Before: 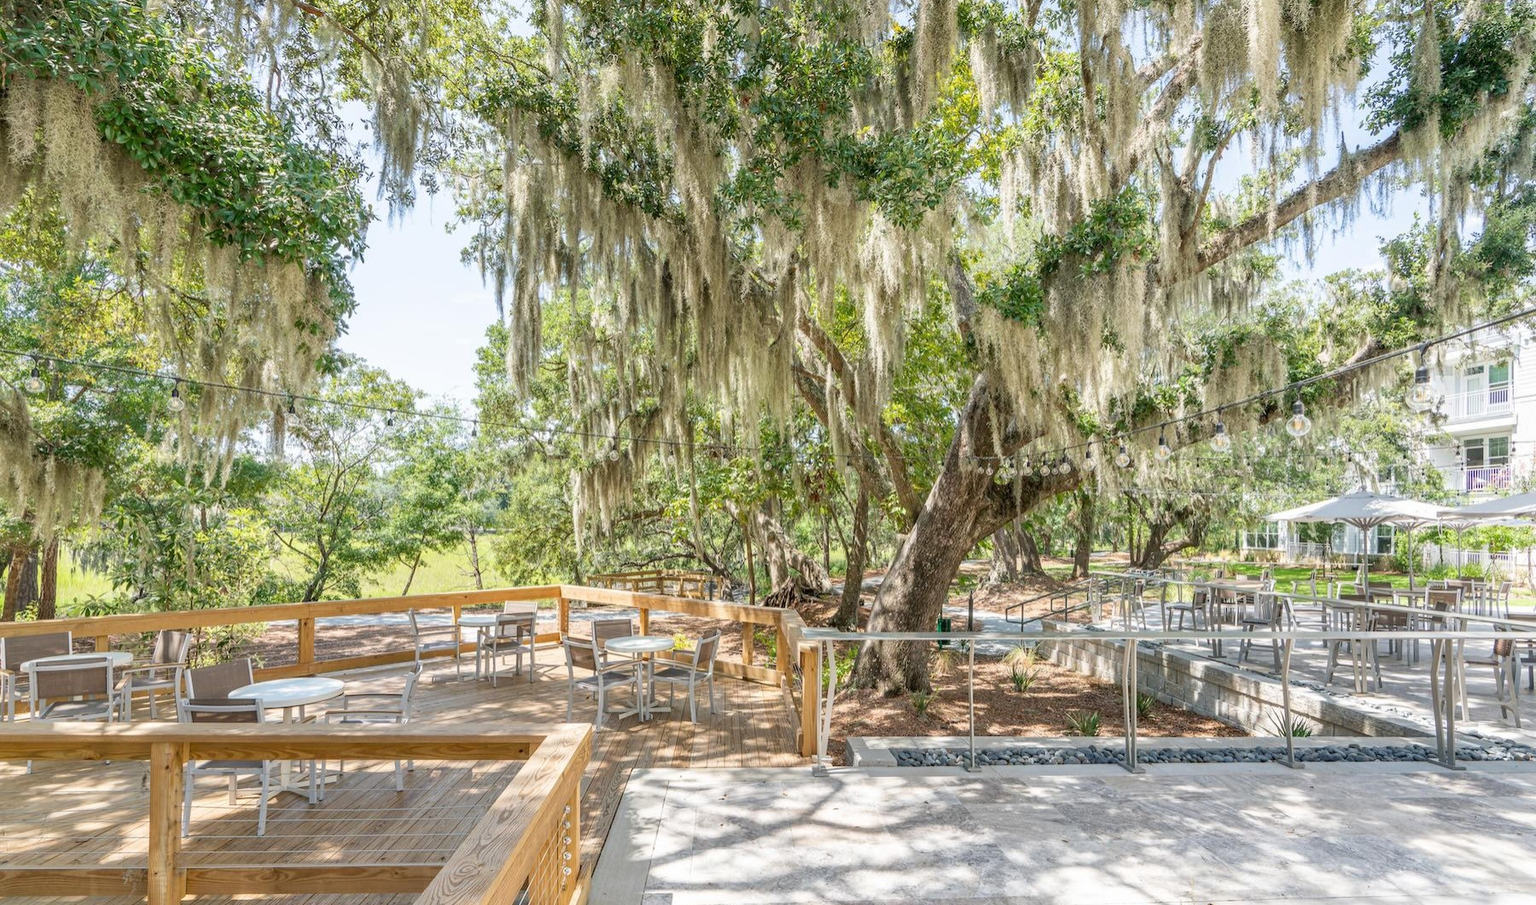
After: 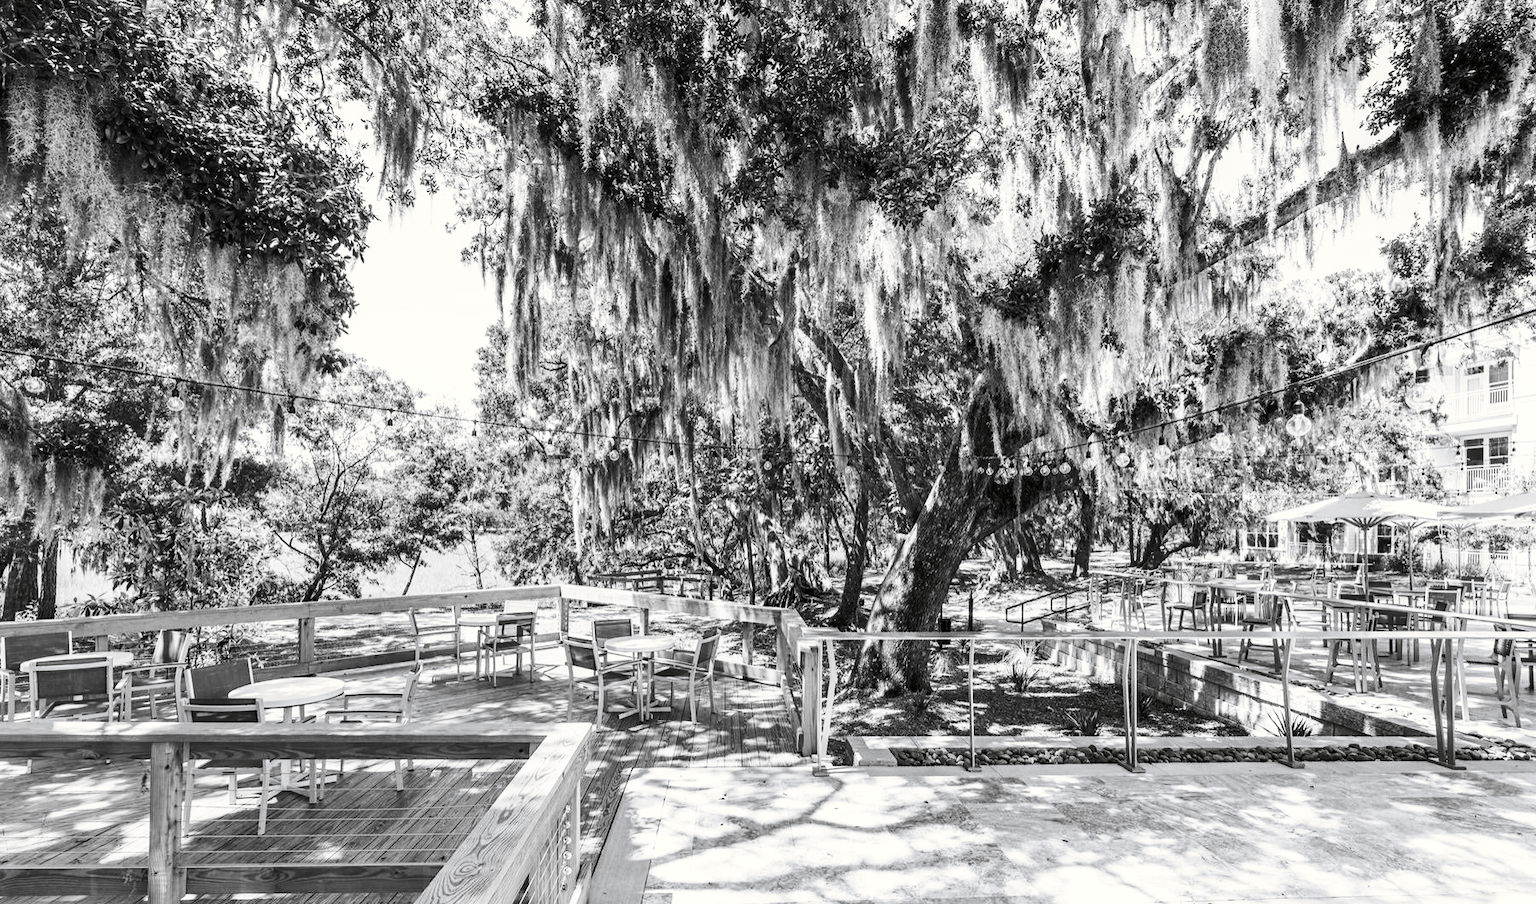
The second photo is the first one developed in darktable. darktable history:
tone curve: curves: ch0 [(0, 0) (0.003, 0.003) (0.011, 0.005) (0.025, 0.005) (0.044, 0.008) (0.069, 0.015) (0.1, 0.023) (0.136, 0.032) (0.177, 0.046) (0.224, 0.072) (0.277, 0.124) (0.335, 0.174) (0.399, 0.253) (0.468, 0.365) (0.543, 0.519) (0.623, 0.675) (0.709, 0.805) (0.801, 0.908) (0.898, 0.97) (1, 1)], preserve colors none
color look up table: target L [88.12, 88.12, 70.97, 73.44, 68.49, 68.12, 52.6, 59.92, 48.44, 45.08, 28.85, 22.62, 13.71, 200.55, 83.12, 80.97, 82.05, 82.05, 76.61, 78.79, 69.24, 73.68, 58.48, 46.43, 56.12, 21.24, 91.64, 84.56, 87.41, 80.24, 86.7, 75.88, 62.97, 67, 55.54, 56.78, 39.07, 43.59, 13.23, 6.319, 2.742, 100, 78.79, 84.2, 76.37, 62.46, 56.62, 49.83, 25.32], target a [-0.002, -0.002, 0.001 ×8, 0 ×4, -0.003, -0.003, 0, 0, 0.001, 0, 0.001 ×6, -0.1, -0.001, -0.003, -0.001, -0.003, 0, 0.001 ×6, -0.132, 0, -0.23, -1.004, 0, 0, 0.001 ×4, 0], target b [0.025, 0.025, -0.005, -0.005, -0.008, -0.008, -0.008, -0.005, -0.008, -0.007, -0.004, 0, -0.003, 0, 0.026, 0.026, 0.002, 0.002, -0.005, 0.003, -0.004, -0.005, -0.009, -0.006, -0.008, -0.004, 1.238, 0.003, 0.026, 0.003, 0.026, 0.002, -0.005, -0.005, -0.008, -0.009, -0.006, -0.008, 1.683, -0.001, 2.836, 13.22, 0.003, 0.002, -0.005, -0.005, -0.01, -0.008, -0.004], num patches 49
